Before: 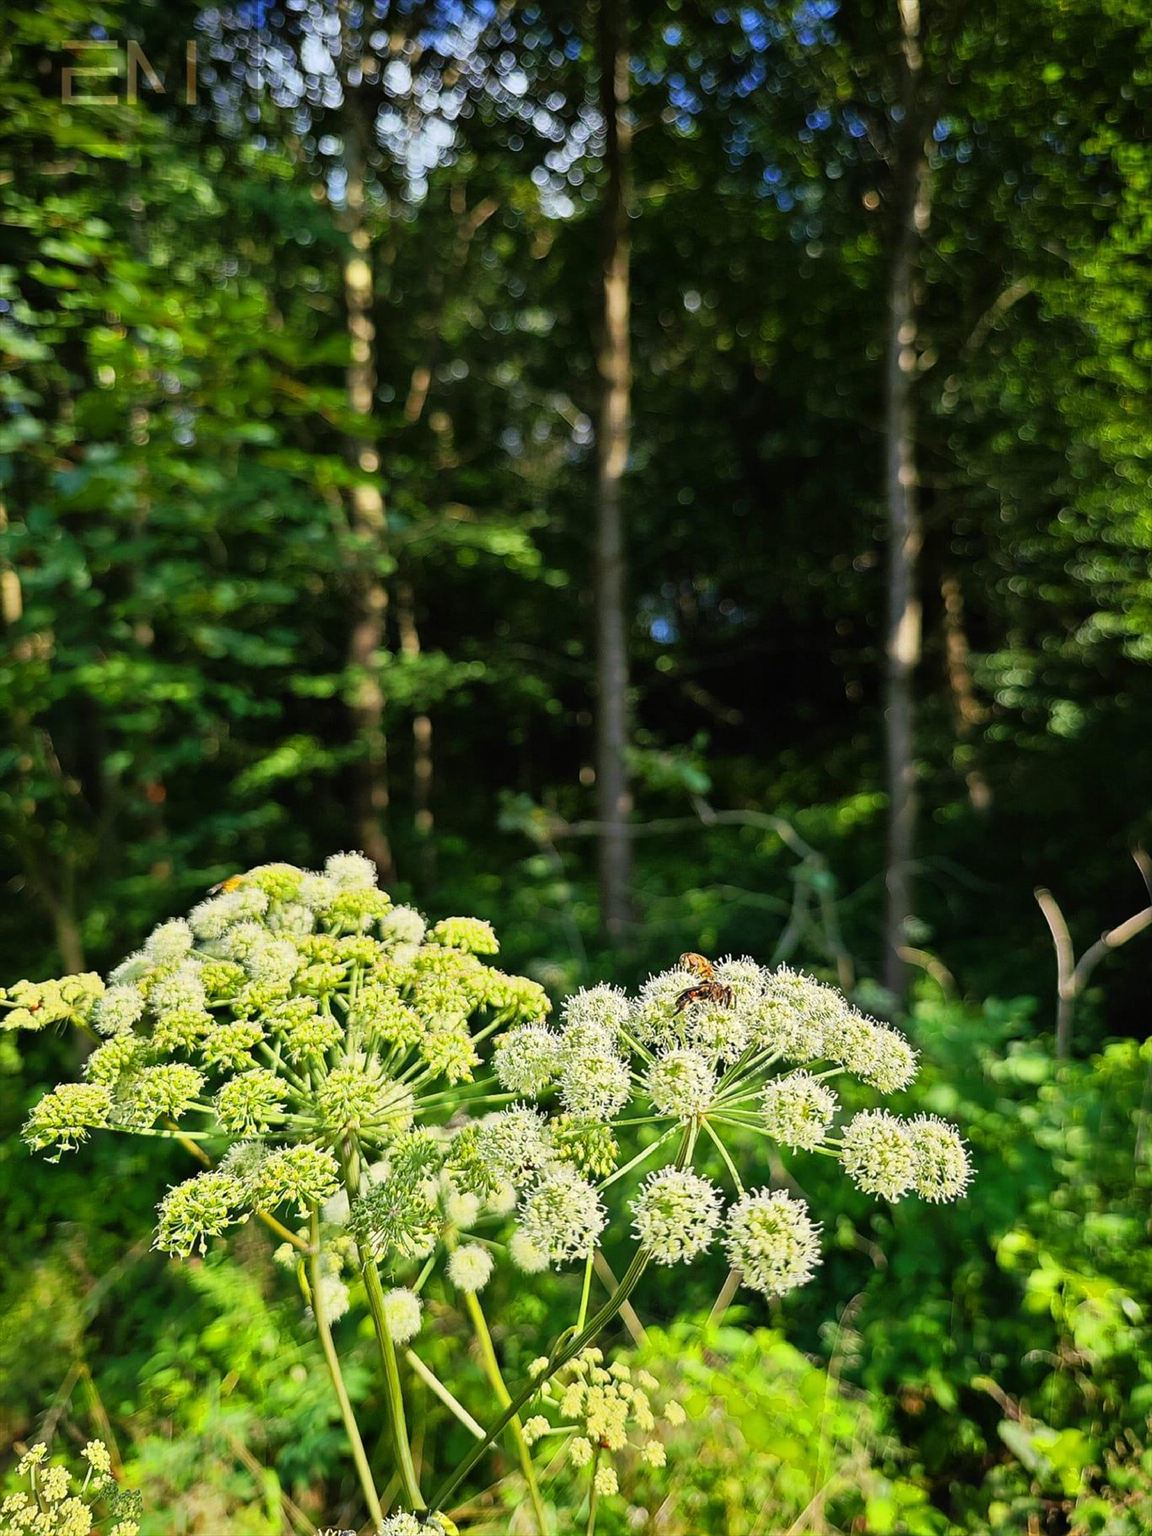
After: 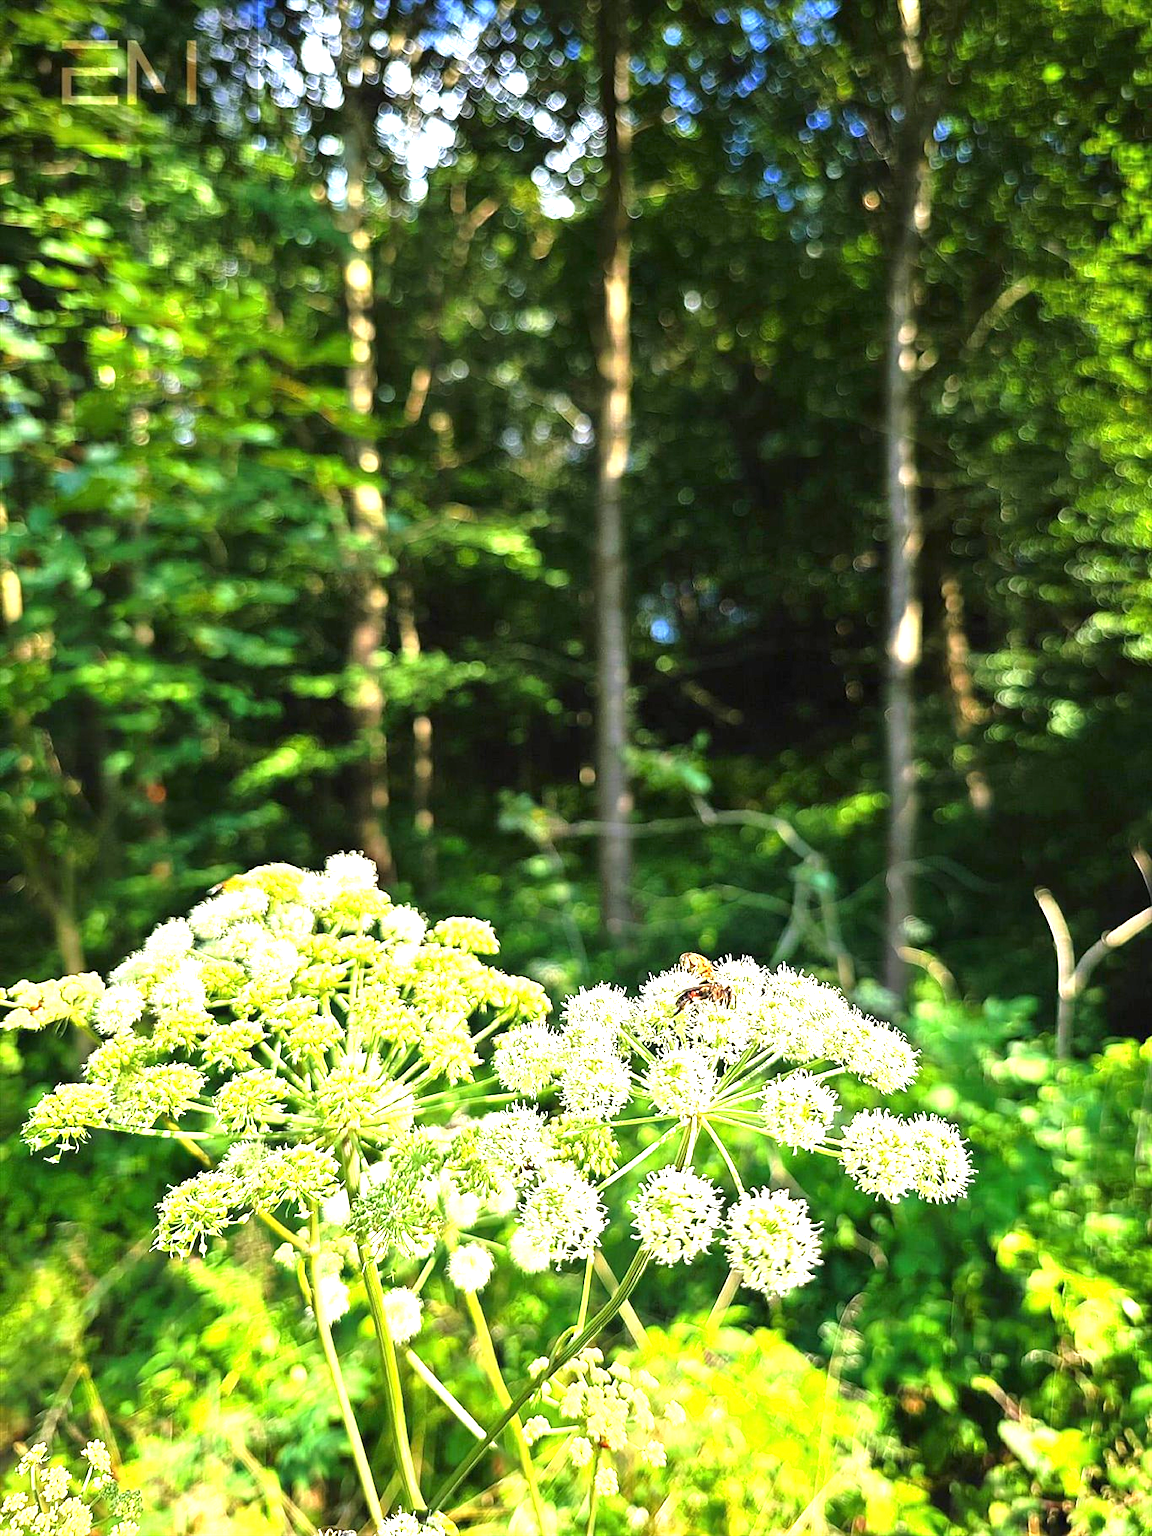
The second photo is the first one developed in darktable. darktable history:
exposure: black level correction 0, exposure 1.499 EV, compensate highlight preservation false
